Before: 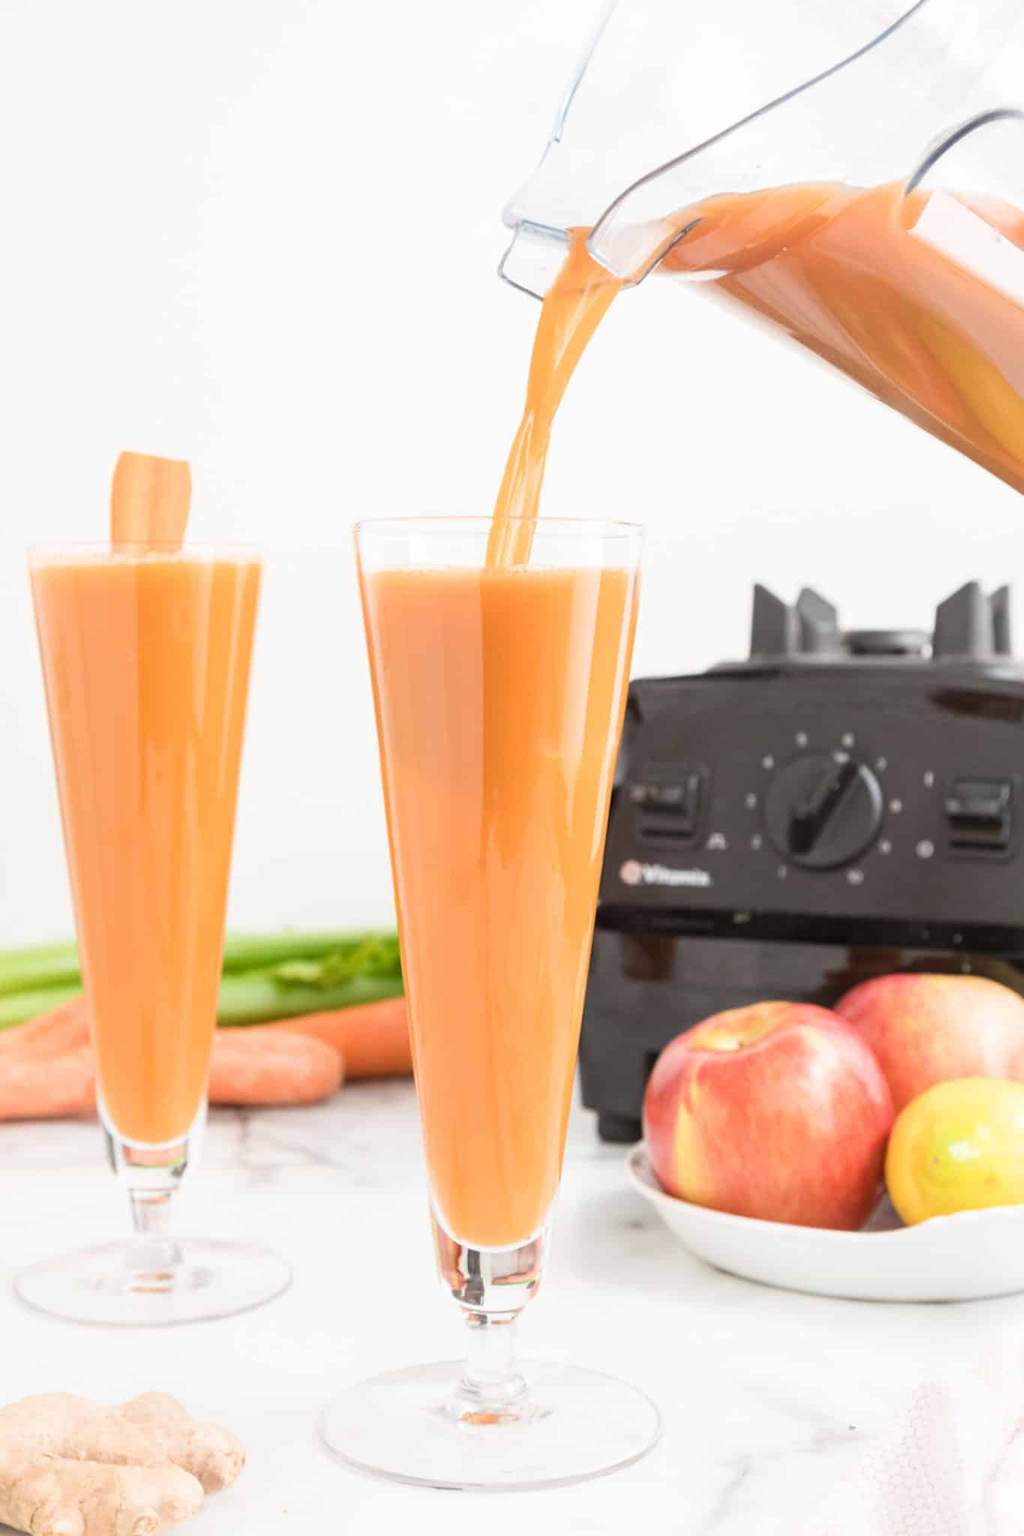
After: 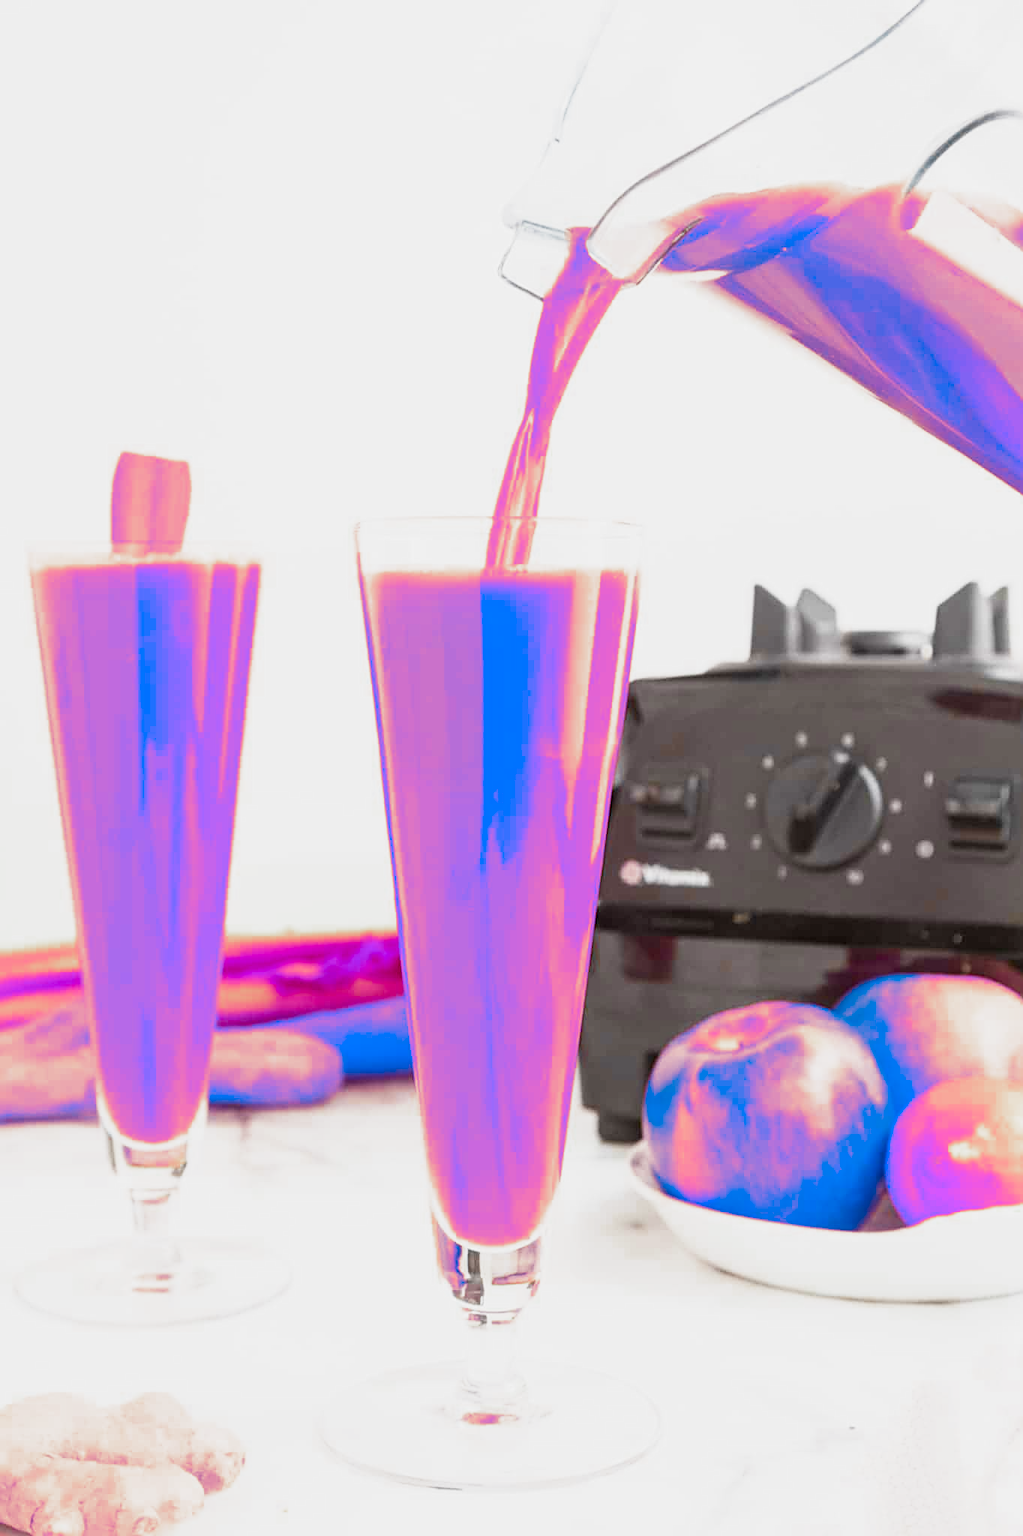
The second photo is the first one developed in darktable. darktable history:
sharpen: on, module defaults
color zones: curves: ch0 [(0.826, 0.353)]; ch1 [(0.242, 0.647) (0.889, 0.342)]; ch2 [(0.246, 0.089) (0.969, 0.068)], mix 33.89%
base curve: curves: ch0 [(0, 0) (0.088, 0.125) (0.176, 0.251) (0.354, 0.501) (0.613, 0.749) (1, 0.877)], preserve colors none
